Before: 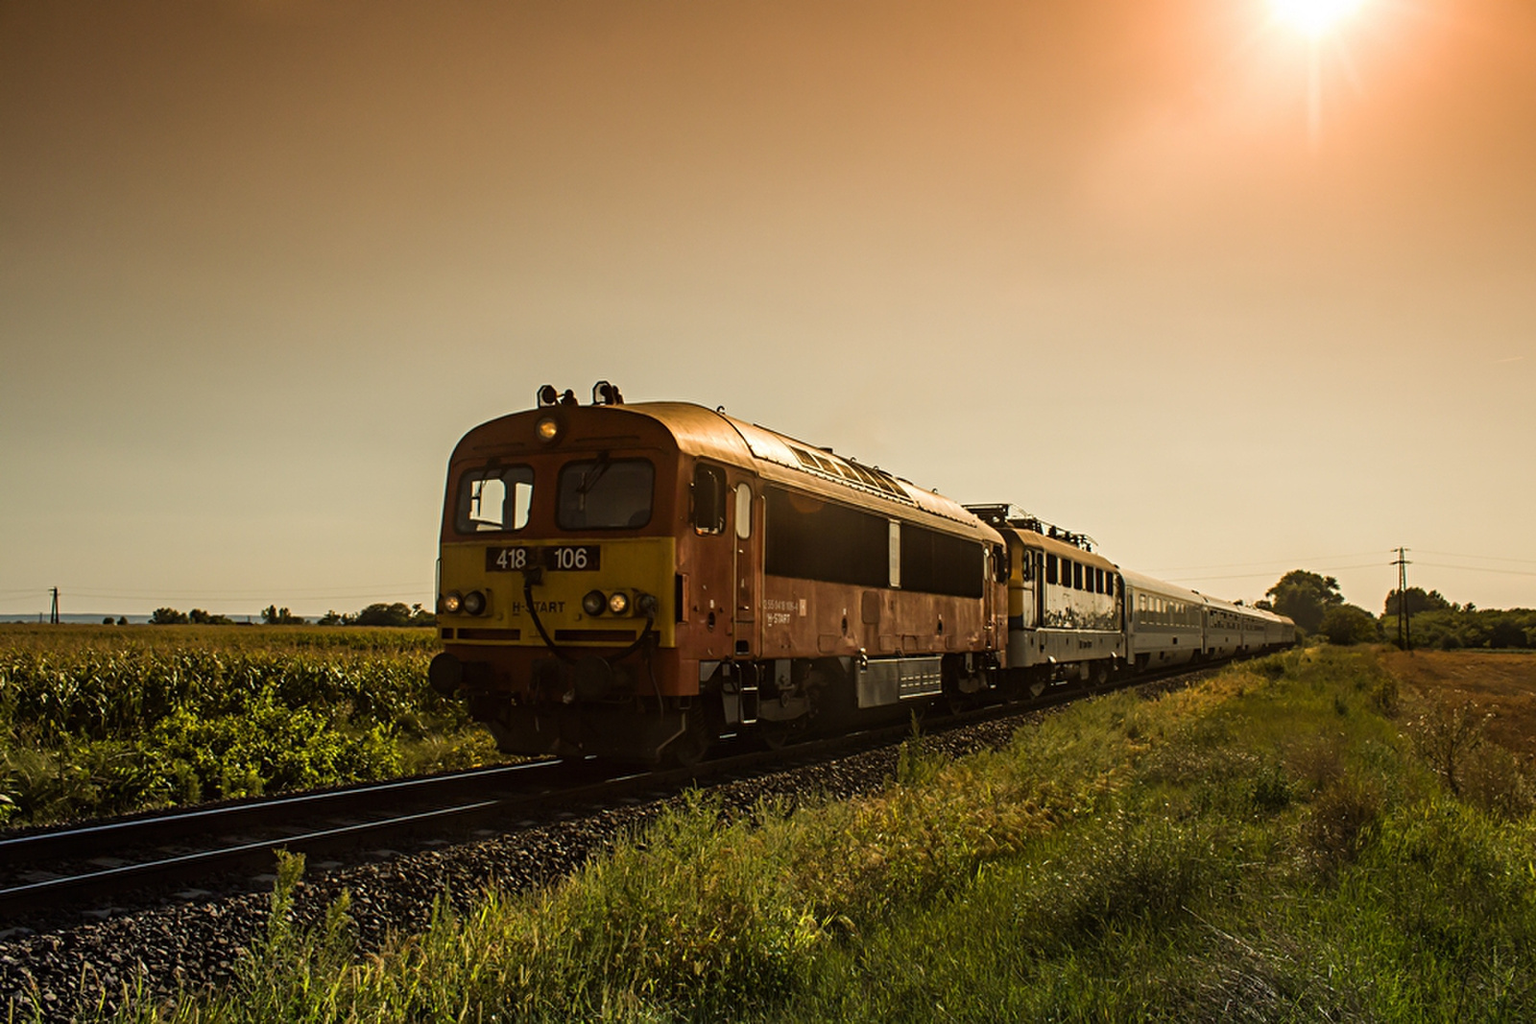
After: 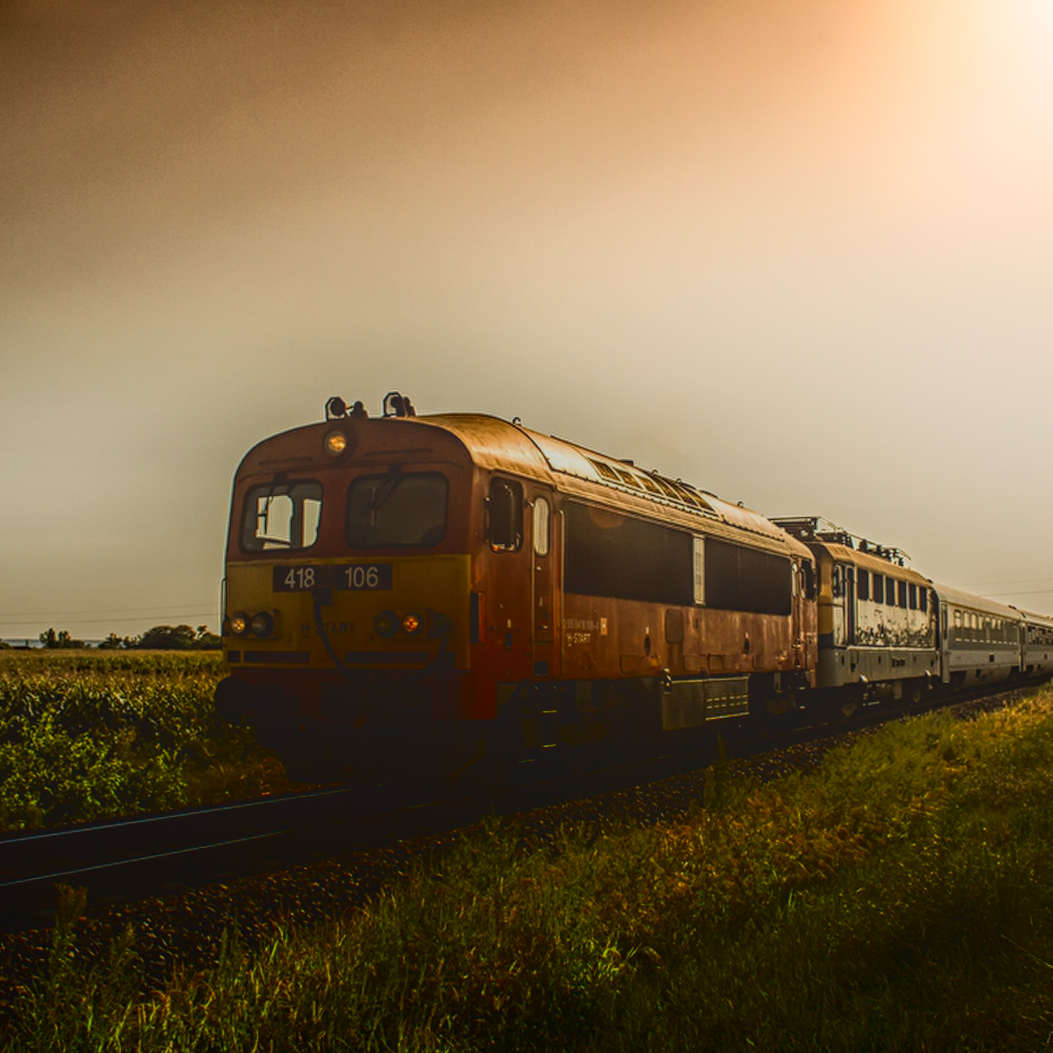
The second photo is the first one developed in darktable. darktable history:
contrast brightness saturation: contrast 0.28
local contrast: highlights 20%, shadows 30%, detail 200%, midtone range 0.2
crop and rotate: left 14.292%, right 19.041%
shadows and highlights: shadows -90, highlights 90, soften with gaussian
rotate and perspective: rotation -0.45°, automatic cropping original format, crop left 0.008, crop right 0.992, crop top 0.012, crop bottom 0.988
